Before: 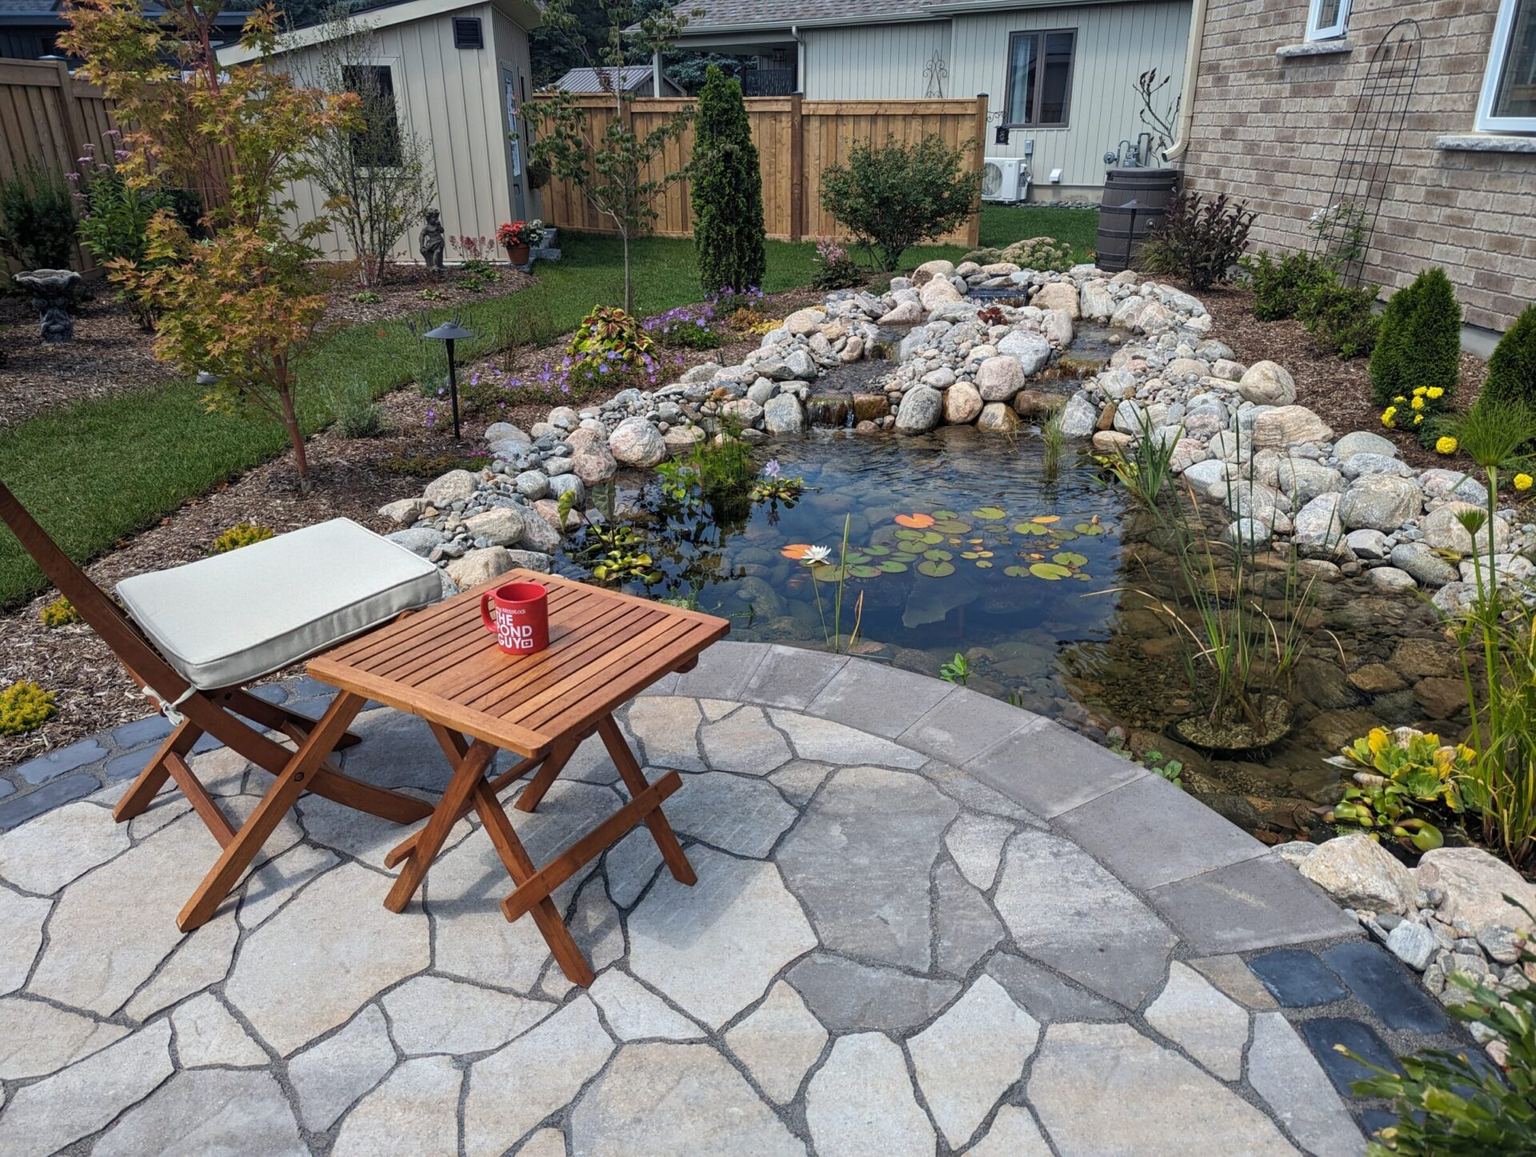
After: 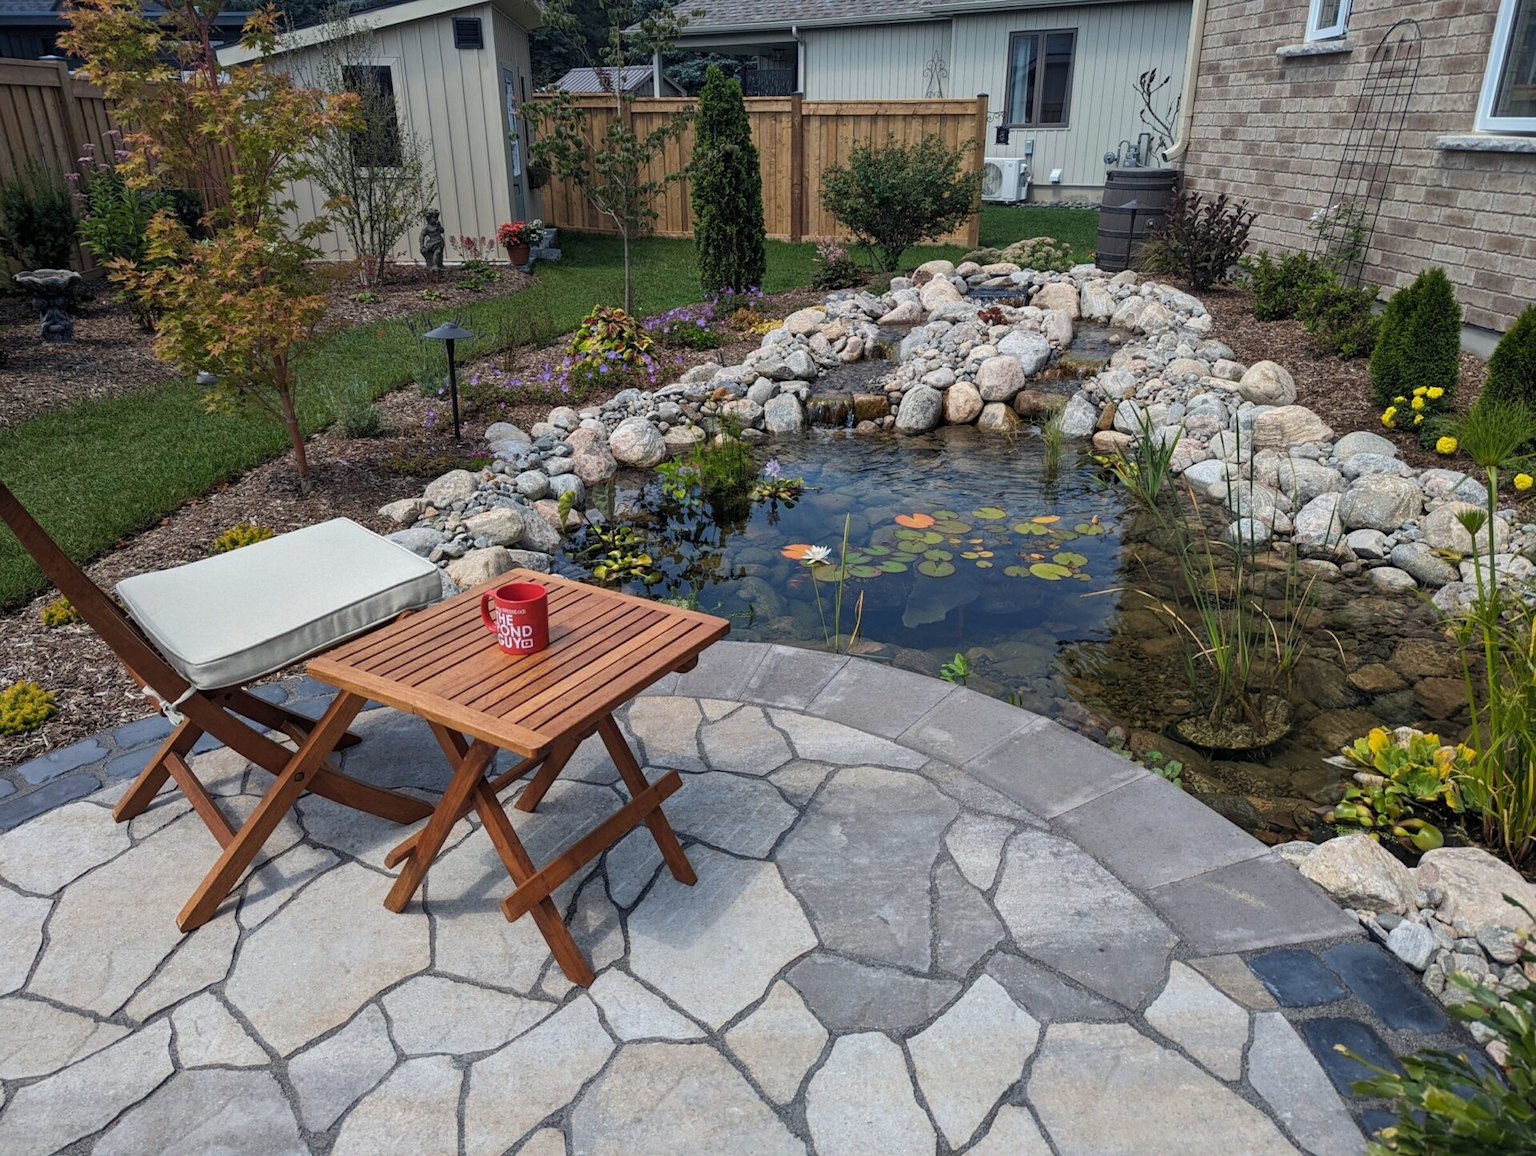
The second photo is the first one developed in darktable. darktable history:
exposure: exposure -0.154 EV, compensate exposure bias true, compensate highlight preservation false
